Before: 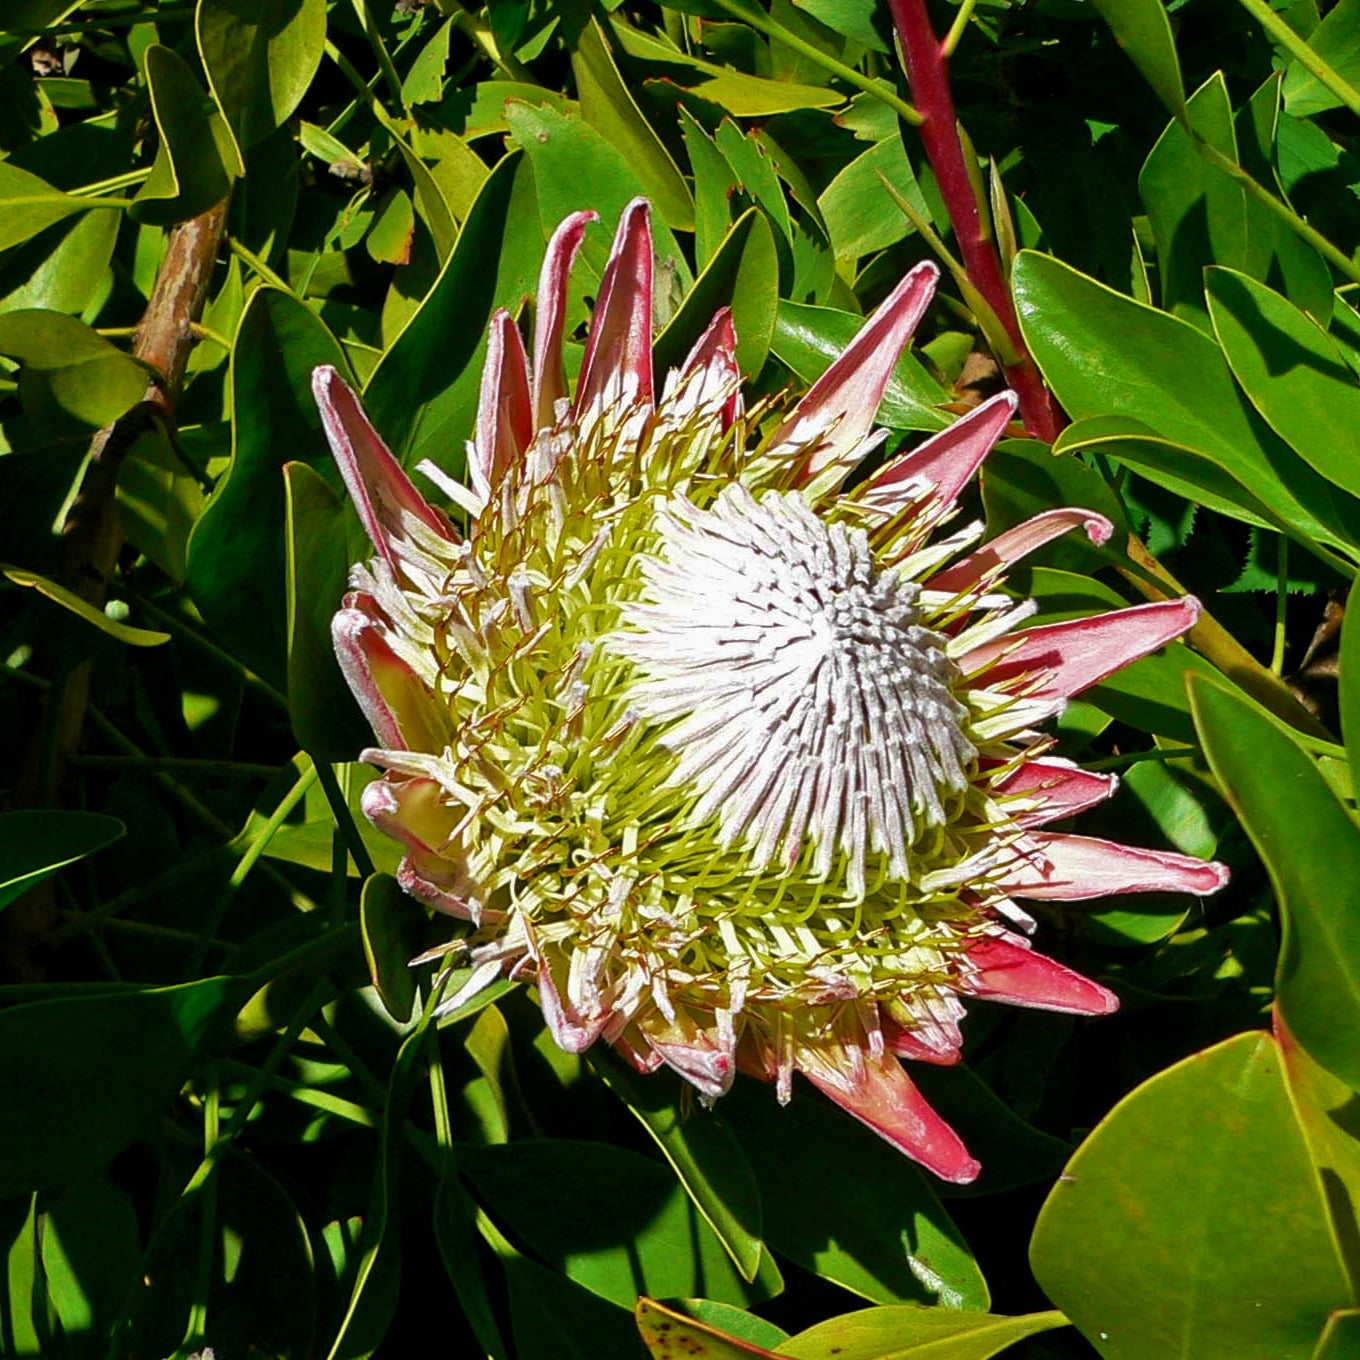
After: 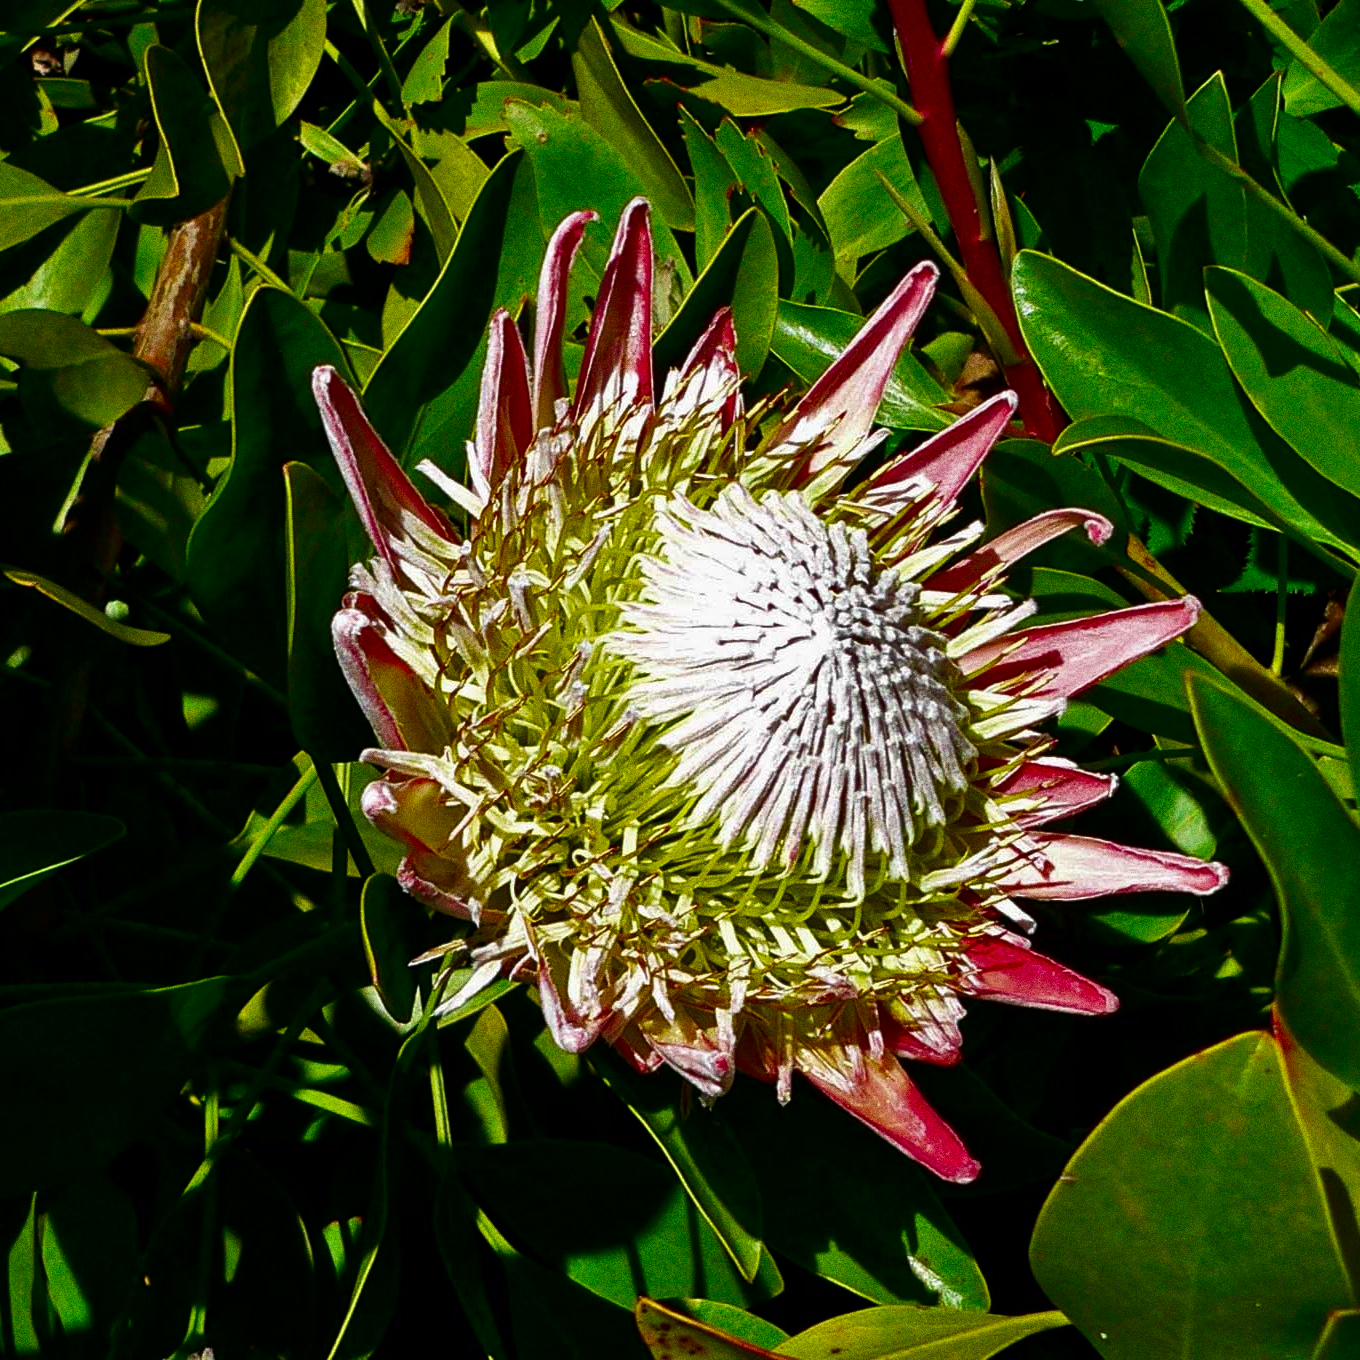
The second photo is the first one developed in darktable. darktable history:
grain: coarseness 0.09 ISO, strength 40%
contrast brightness saturation: contrast 0.13, brightness -0.24, saturation 0.14
